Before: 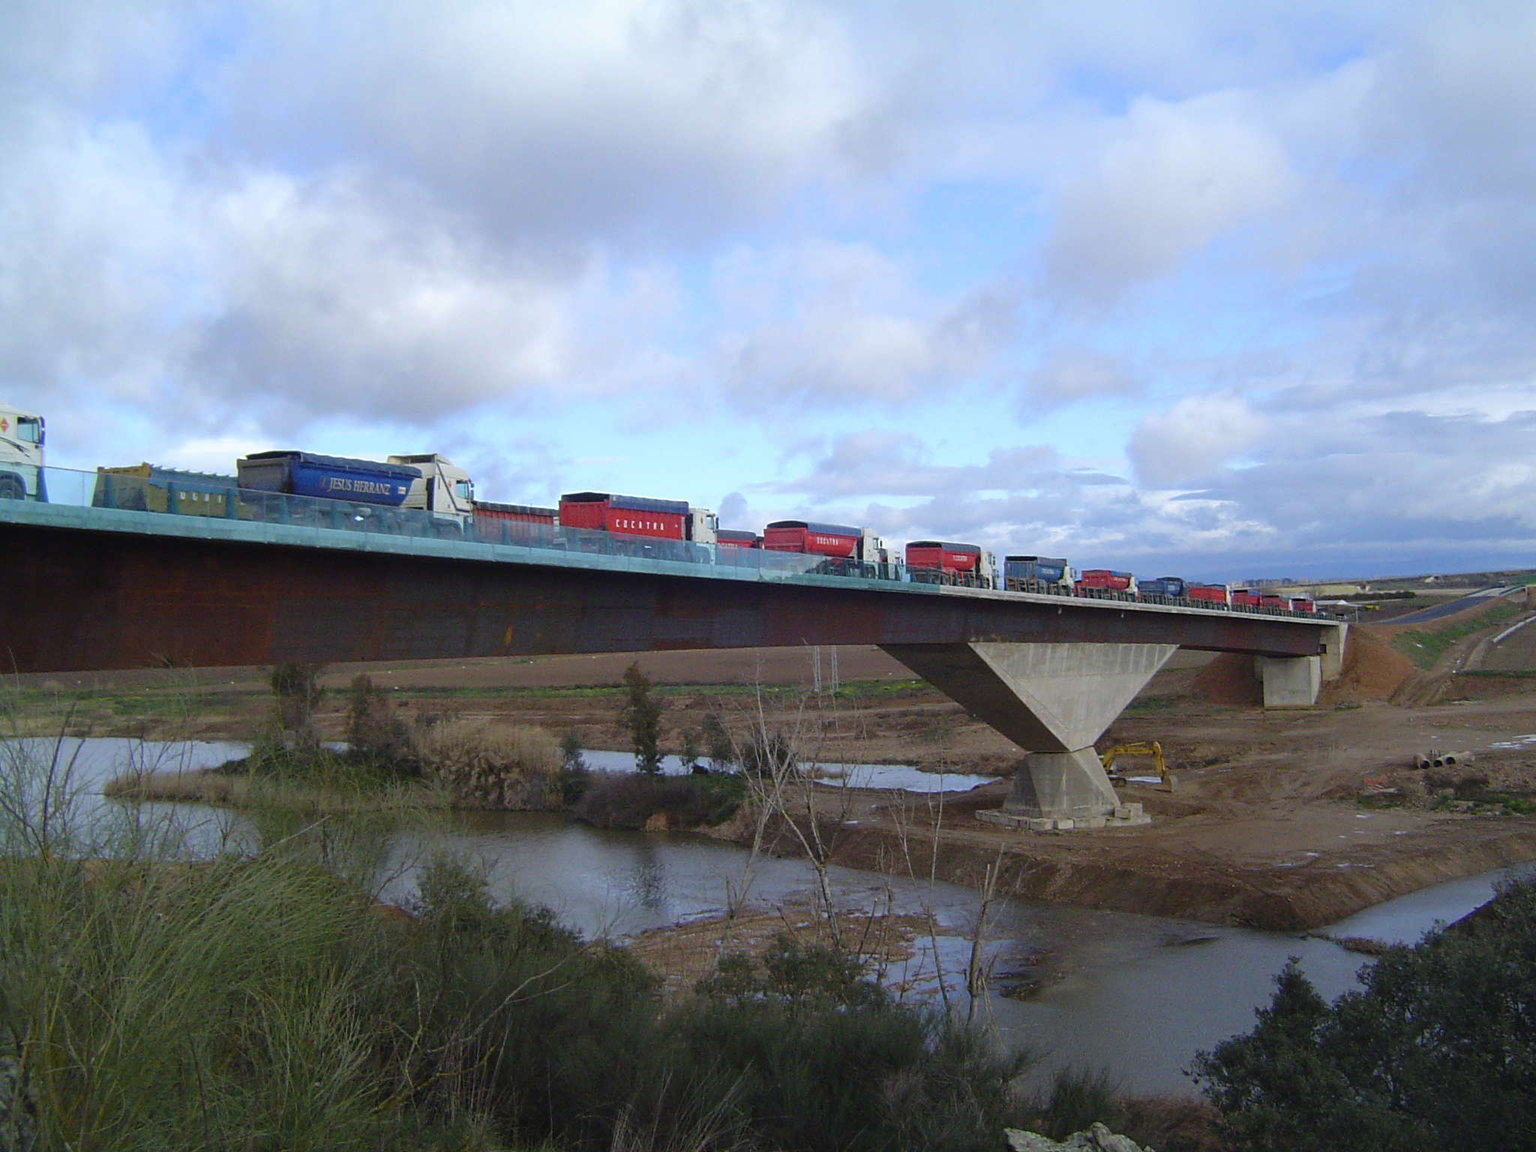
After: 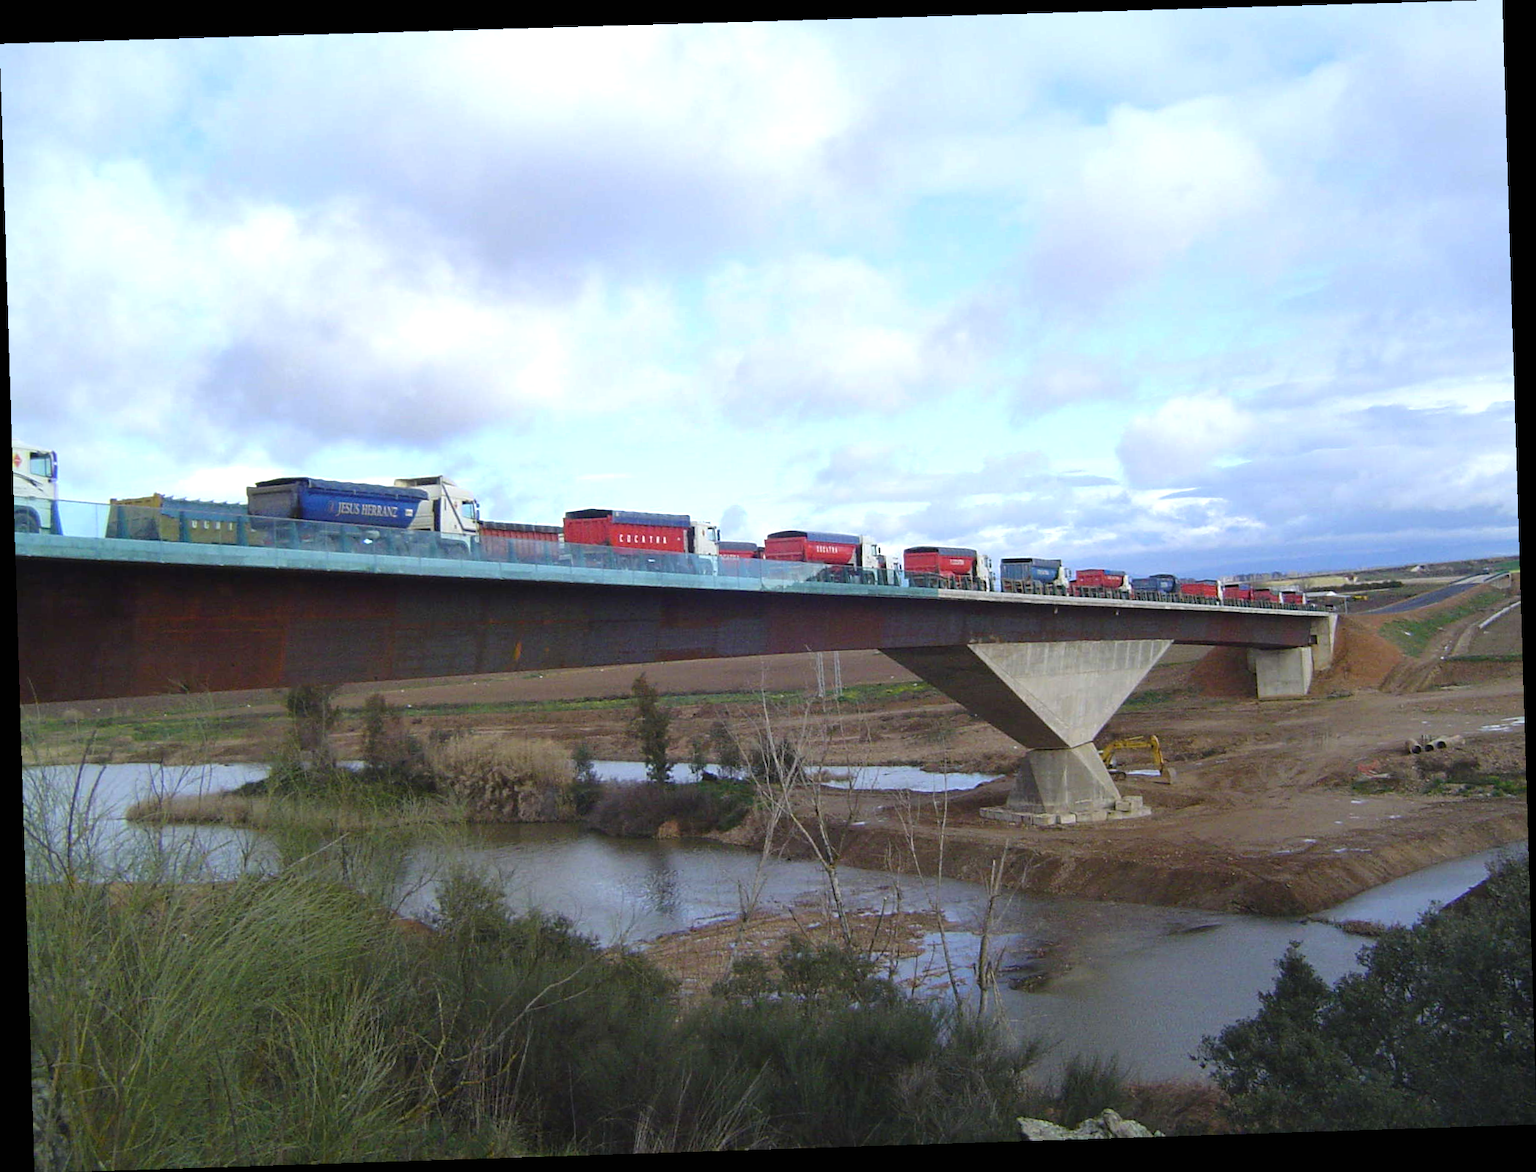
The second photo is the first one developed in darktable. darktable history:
rotate and perspective: rotation -1.77°, lens shift (horizontal) 0.004, automatic cropping off
exposure: black level correction 0, exposure 0.5 EV, compensate highlight preservation false
